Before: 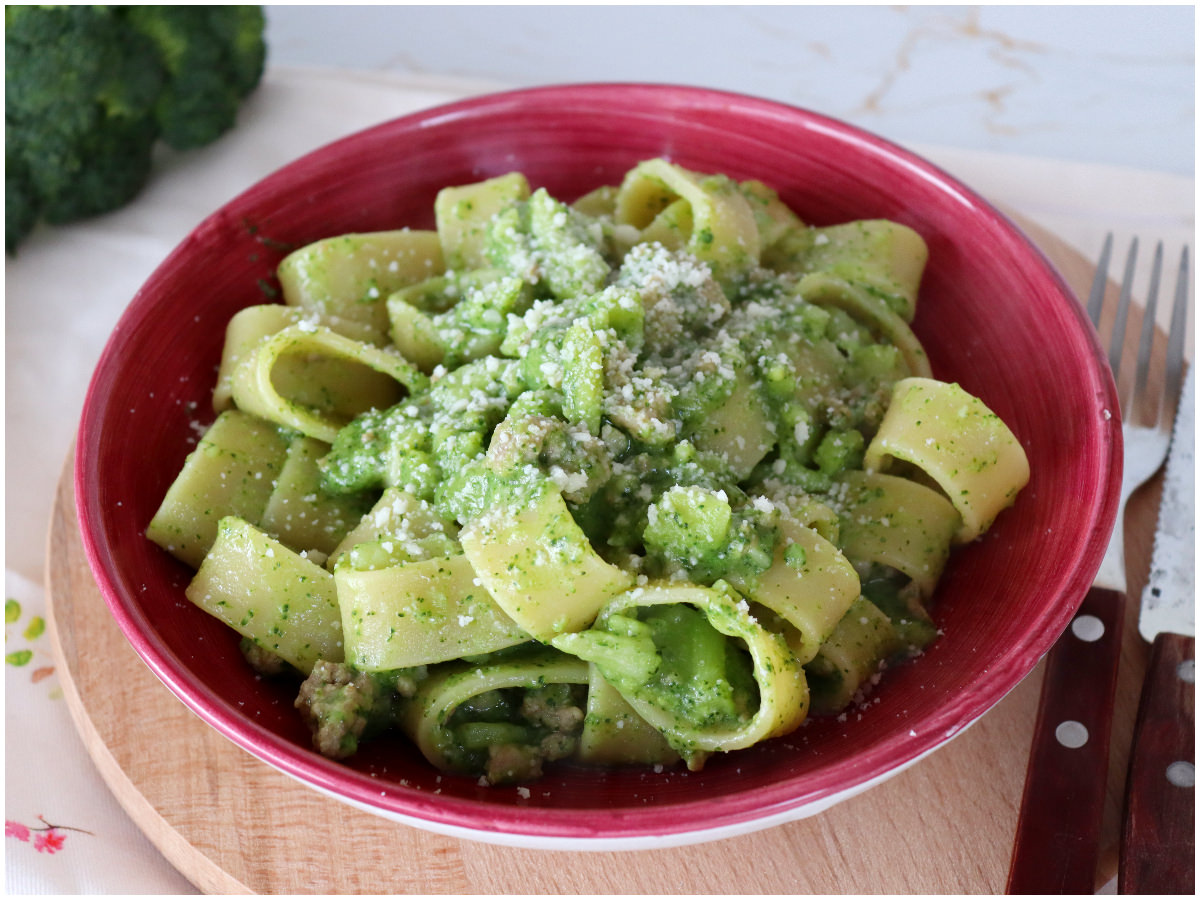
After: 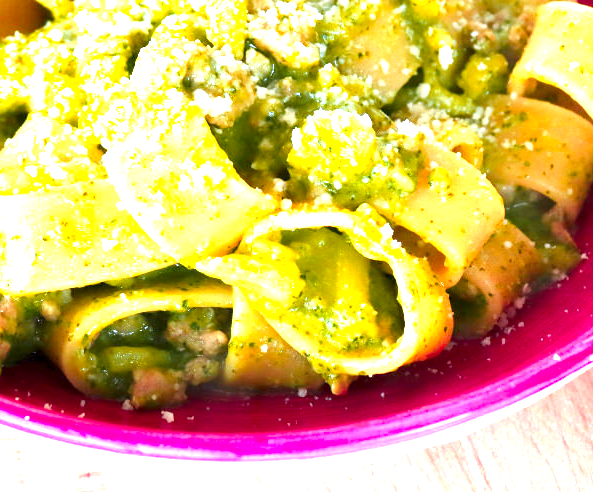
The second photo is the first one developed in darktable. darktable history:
color zones: curves: ch1 [(0.24, 0.629) (0.75, 0.5)]; ch2 [(0.255, 0.454) (0.745, 0.491)], mix 102.12%
exposure: exposure 2 EV, compensate highlight preservation false
white balance: emerald 1
crop: left 29.672%, top 41.786%, right 20.851%, bottom 3.487%
